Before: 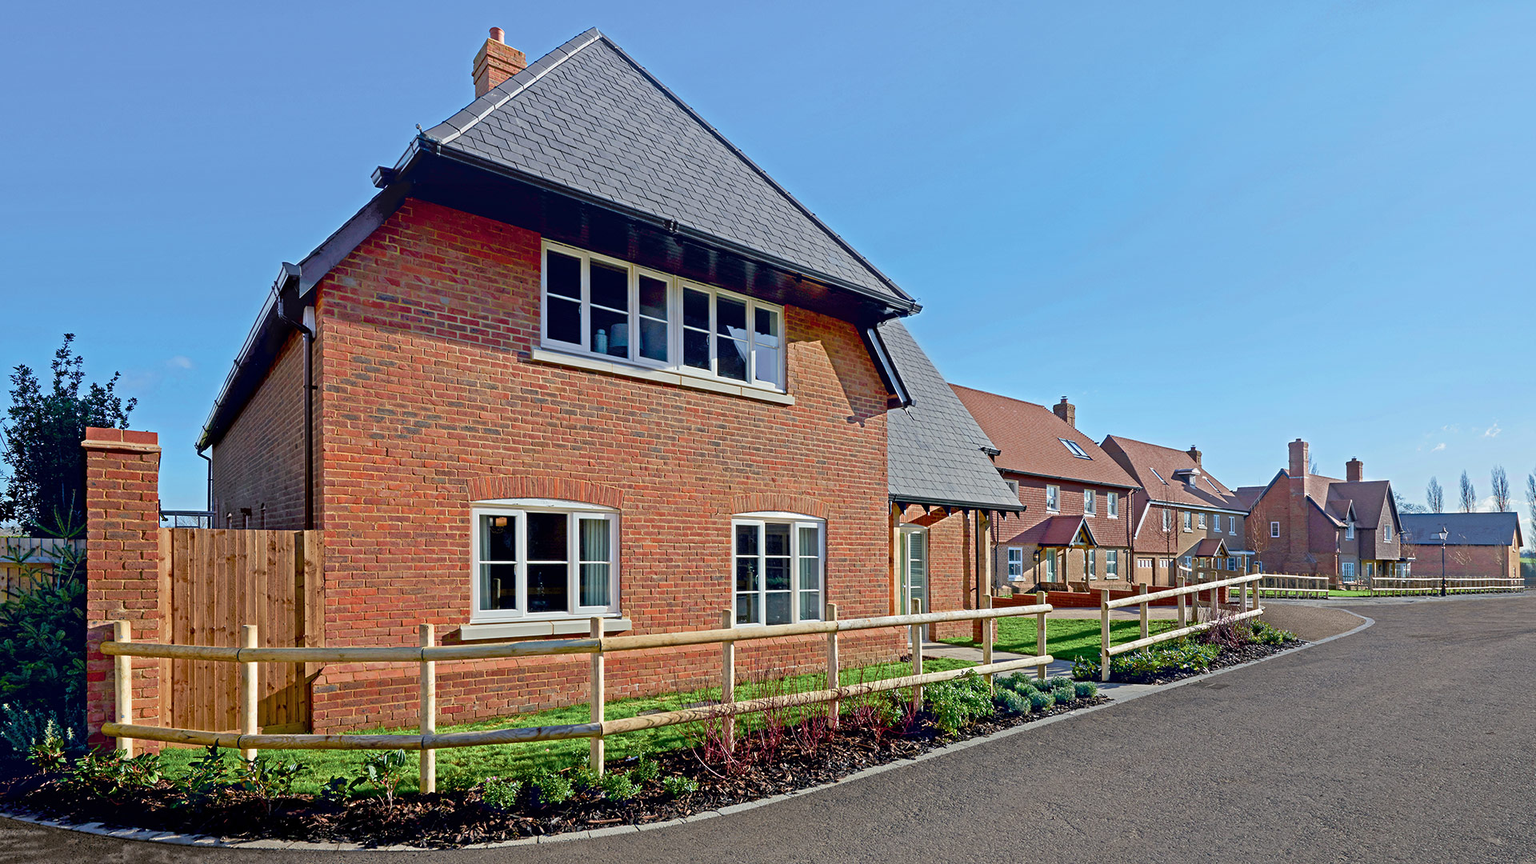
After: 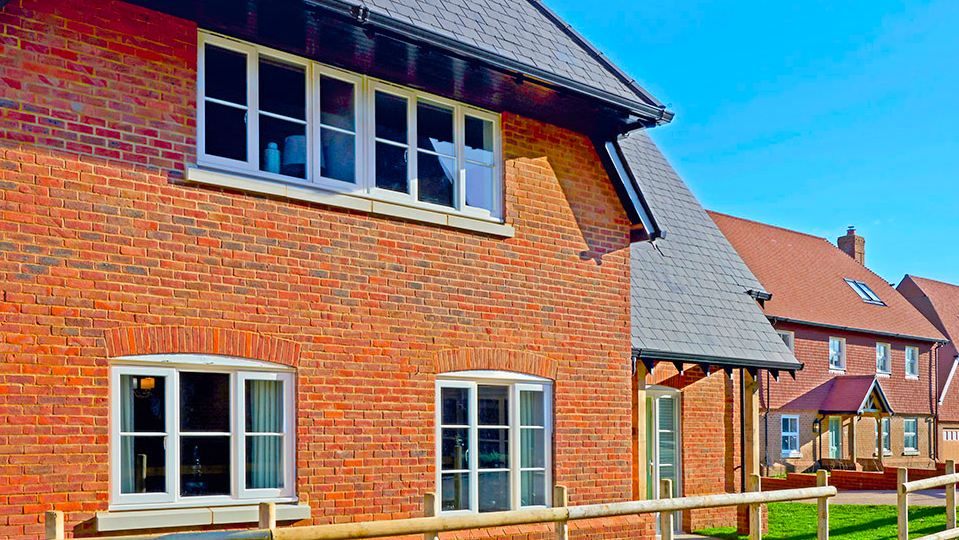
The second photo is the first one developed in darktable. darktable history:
contrast brightness saturation: brightness 0.09, saturation 0.19
crop: left 25%, top 25%, right 25%, bottom 25%
color balance rgb: perceptual saturation grading › global saturation 30%, global vibrance 20%
